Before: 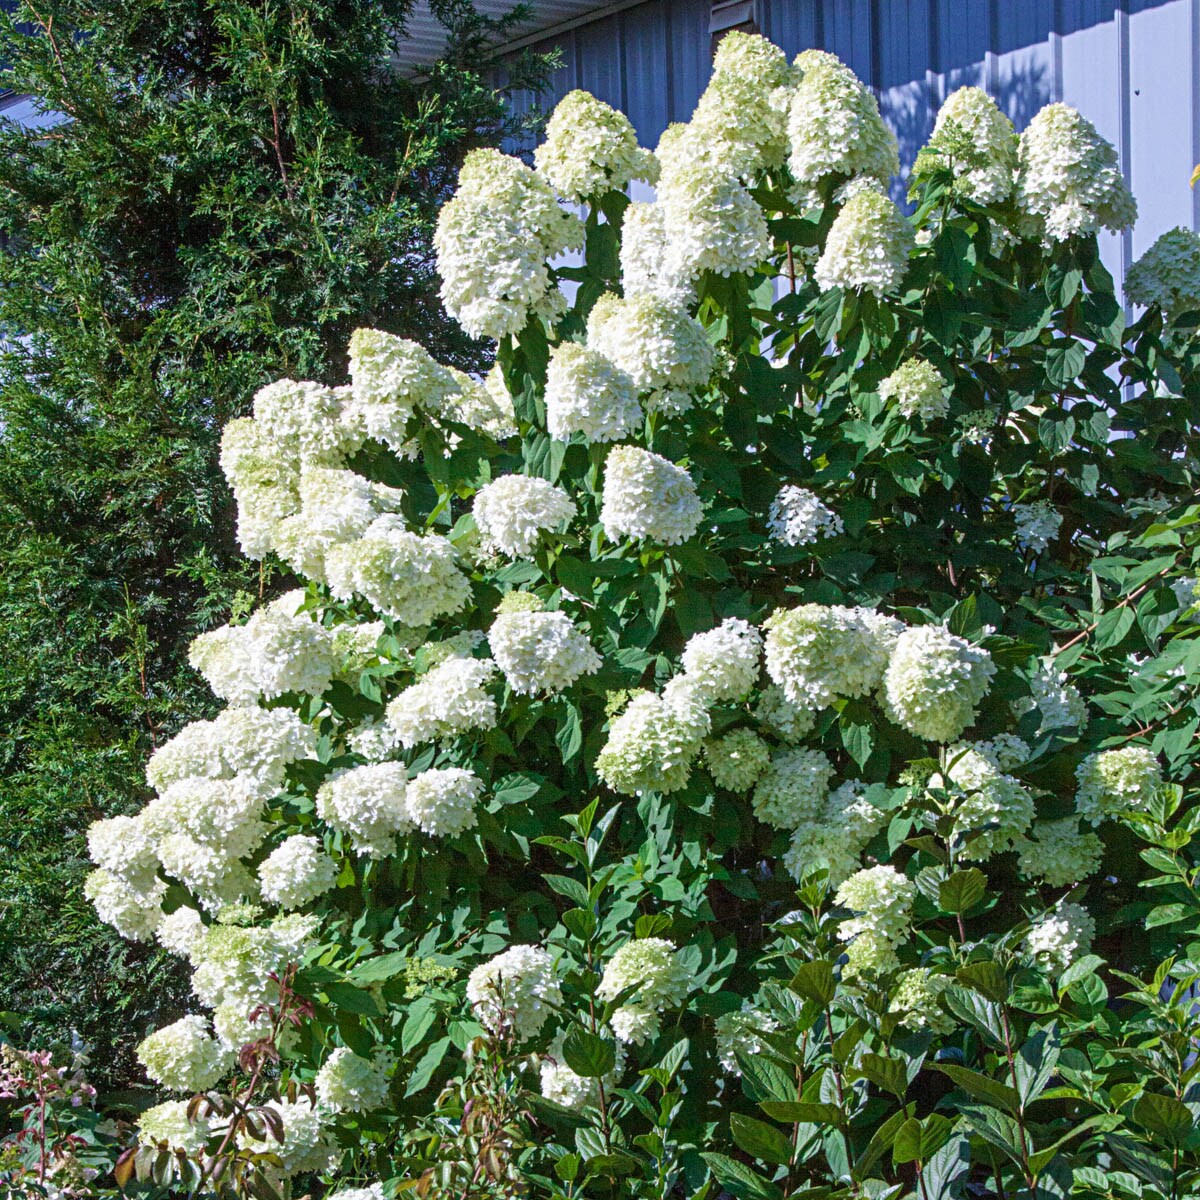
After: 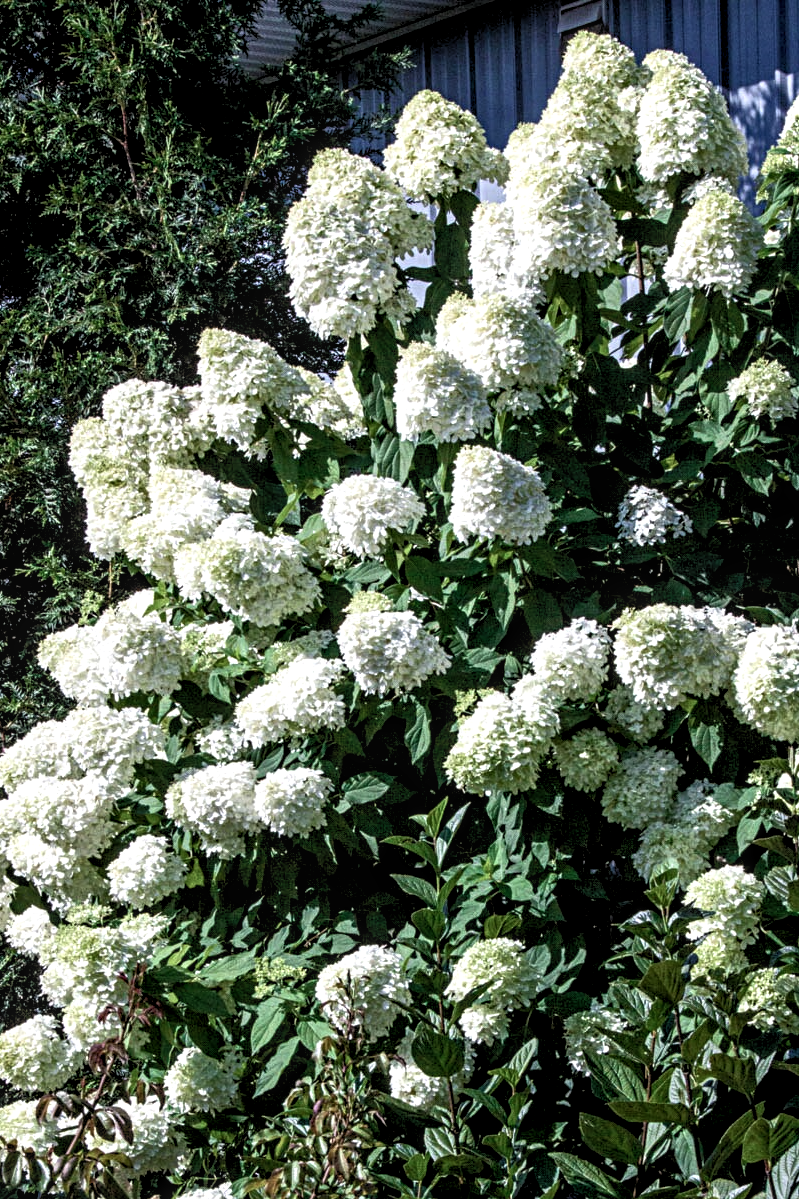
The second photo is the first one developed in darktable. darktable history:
local contrast: detail 130%
color balance rgb: perceptual saturation grading › highlights -31.88%, perceptual saturation grading › mid-tones 5.8%, perceptual saturation grading › shadows 18.12%, perceptual brilliance grading › highlights 3.62%, perceptual brilliance grading › mid-tones -18.12%, perceptual brilliance grading › shadows -41.3%
rgb levels: levels [[0.01, 0.419, 0.839], [0, 0.5, 1], [0, 0.5, 1]]
crop and rotate: left 12.648%, right 20.685%
